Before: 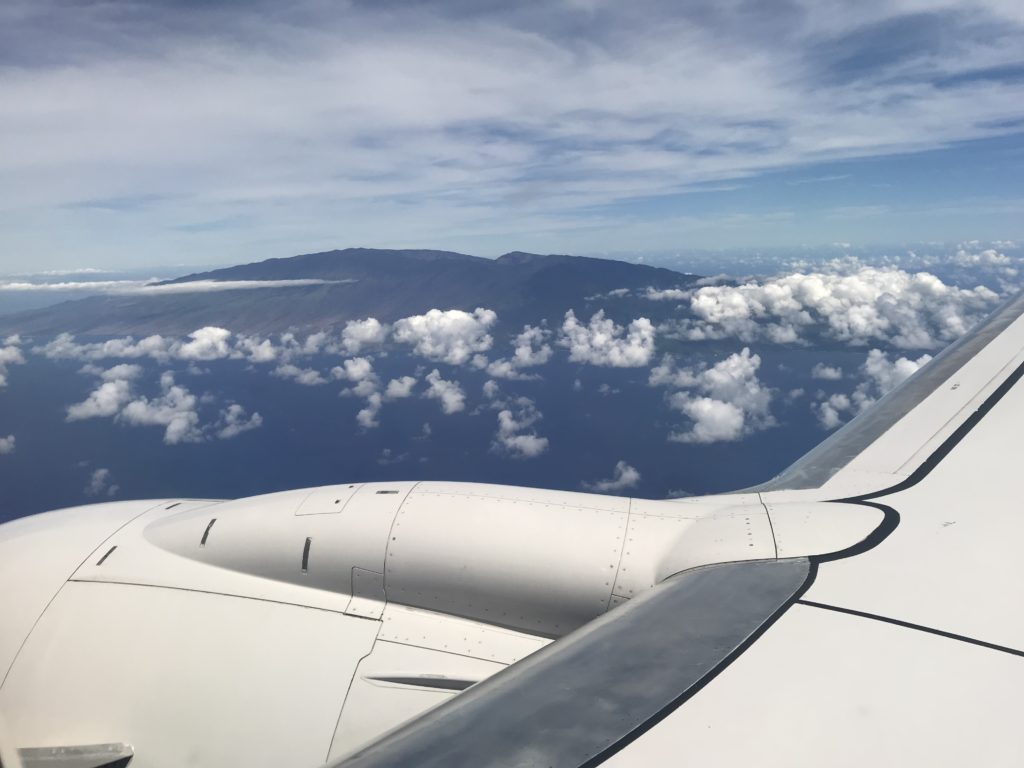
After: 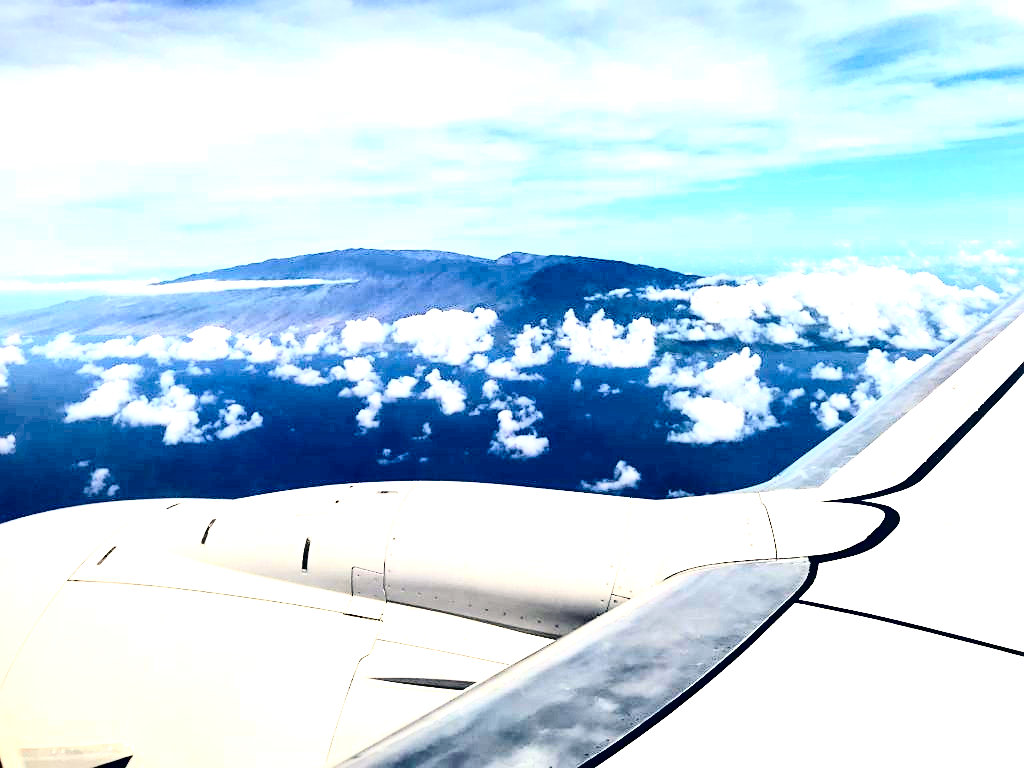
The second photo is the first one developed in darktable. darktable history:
sharpen: amount 0.211
local contrast: mode bilateral grid, contrast 20, coarseness 20, detail 150%, midtone range 0.2
exposure: black level correction 0, exposure 1.449 EV, compensate exposure bias true, compensate highlight preservation false
contrast brightness saturation: contrast 0.784, brightness -0.994, saturation 0.998
color correction: highlights a* 2.83, highlights b* 5.03, shadows a* -1.89, shadows b* -4.85, saturation 0.787
